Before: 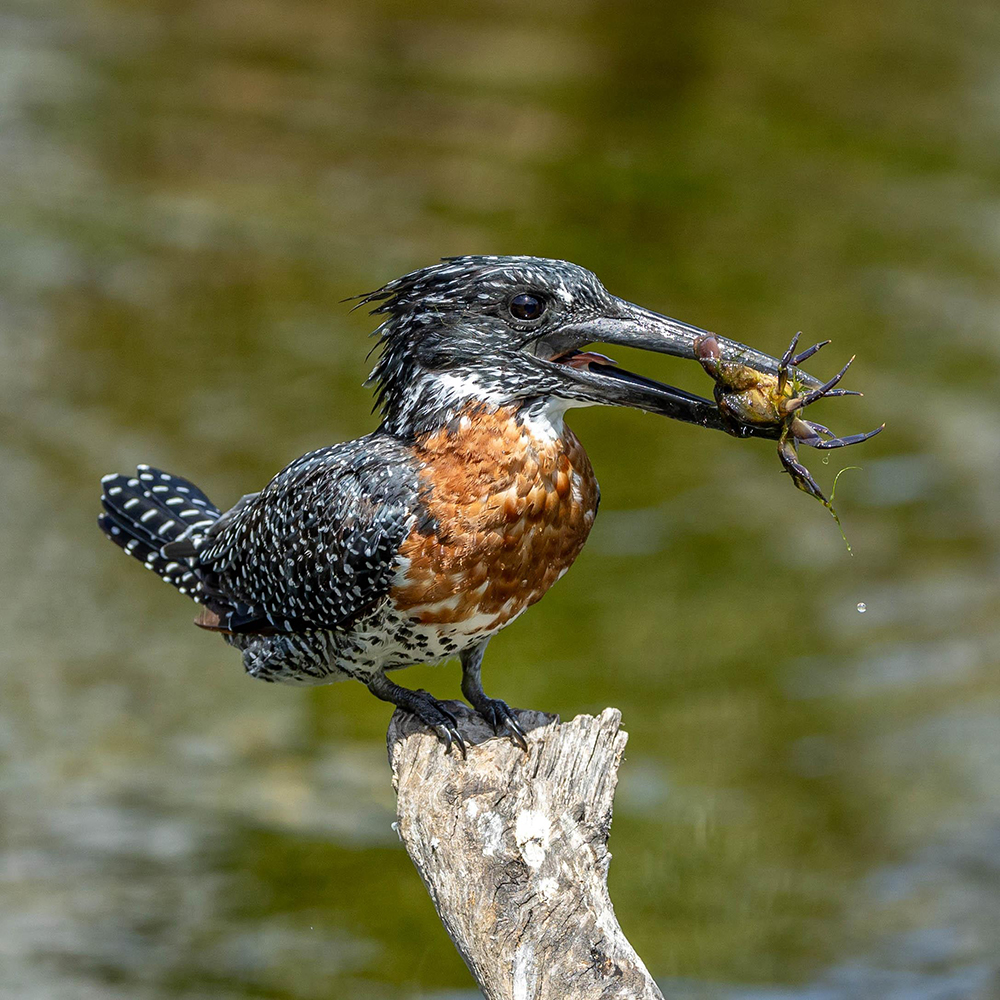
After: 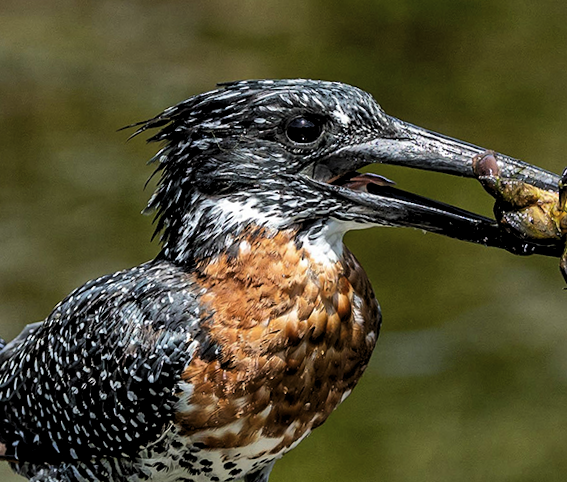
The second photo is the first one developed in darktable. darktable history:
crop: left 20.932%, top 15.471%, right 21.848%, bottom 34.081%
levels: levels [0.116, 0.574, 1]
rotate and perspective: rotation -1.32°, lens shift (horizontal) -0.031, crop left 0.015, crop right 0.985, crop top 0.047, crop bottom 0.982
shadows and highlights: soften with gaussian
